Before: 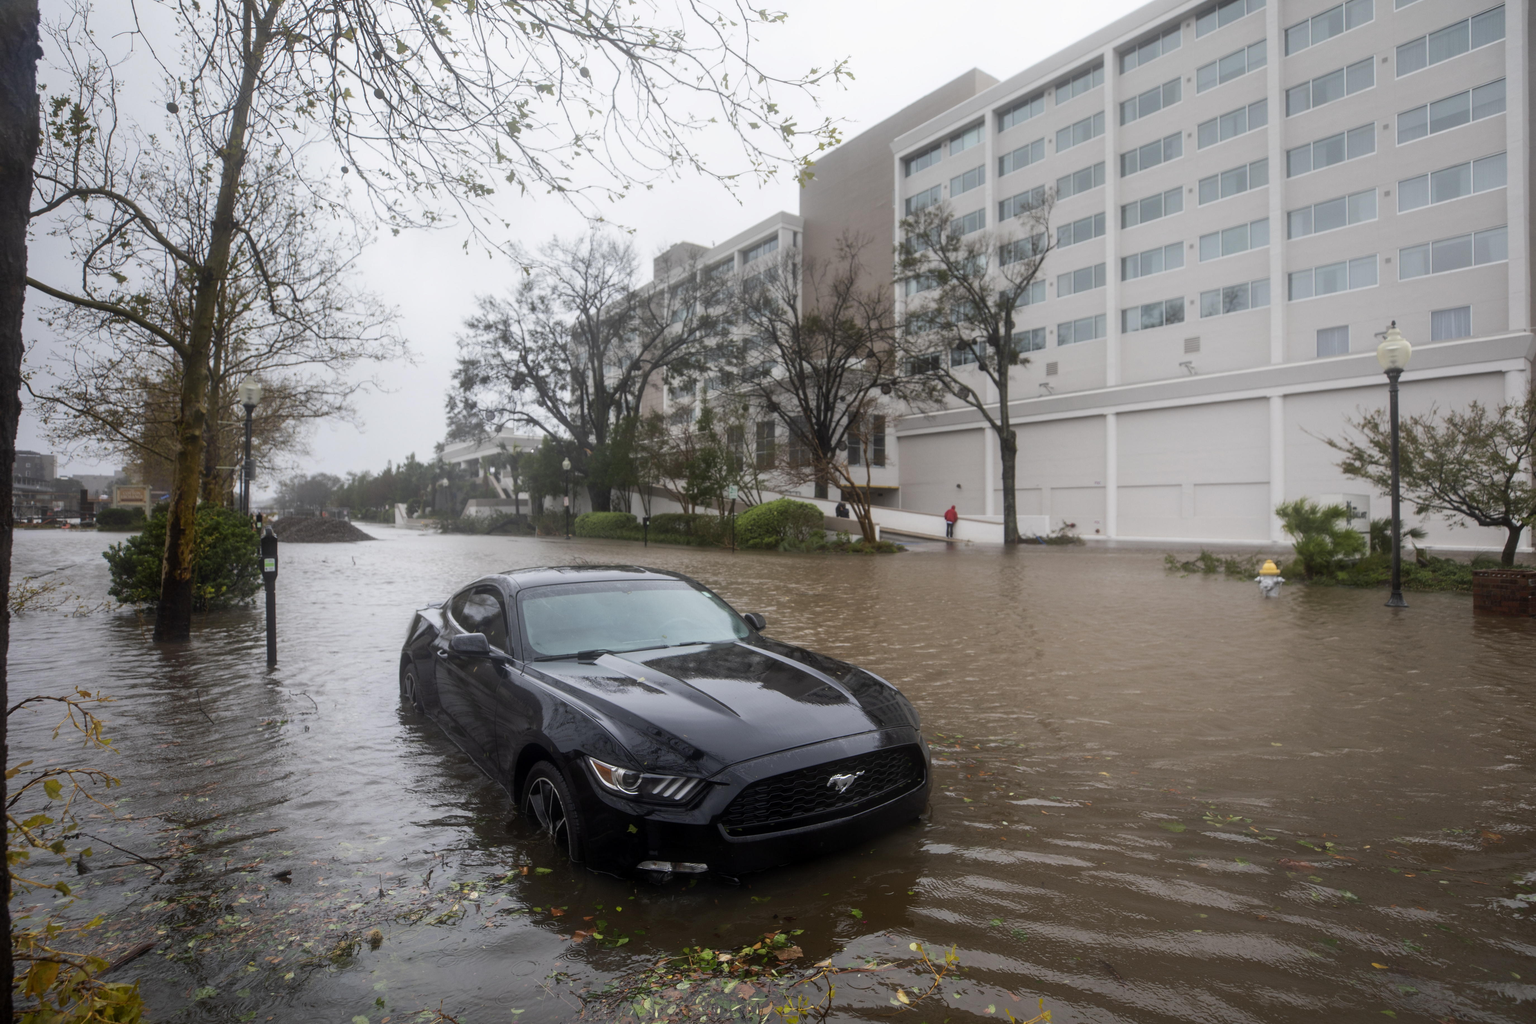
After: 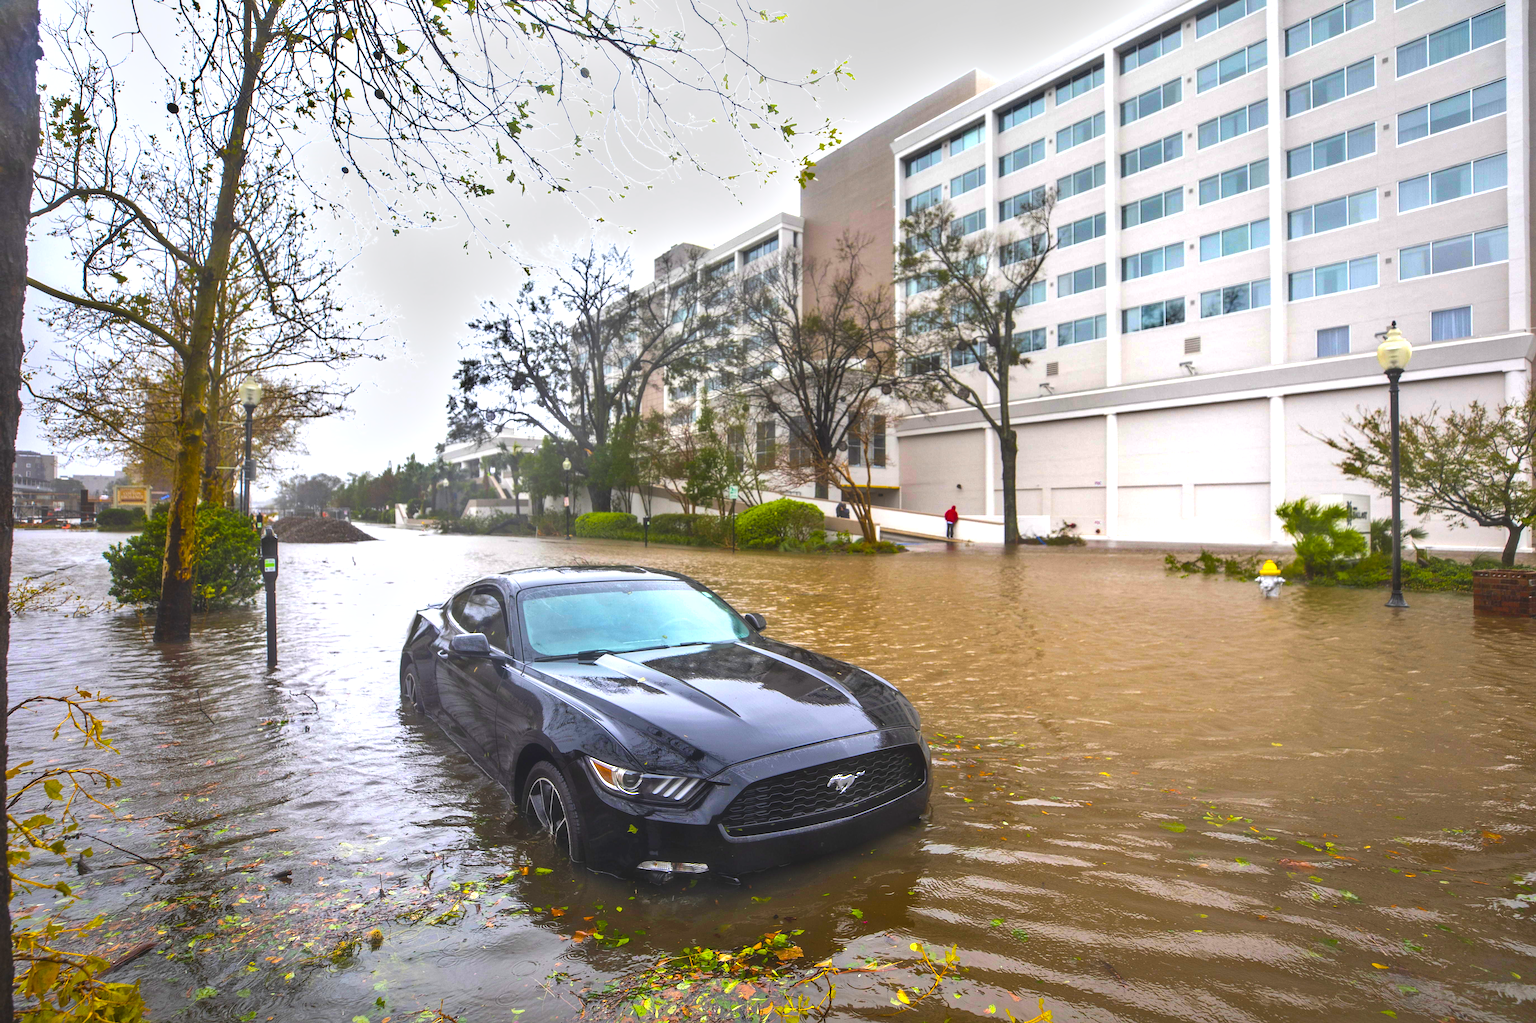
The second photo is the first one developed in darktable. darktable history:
shadows and highlights: soften with gaussian
sharpen: on, module defaults
color balance rgb: linear chroma grading › shadows 17.77%, linear chroma grading › highlights 60.318%, linear chroma grading › global chroma 49.405%, perceptual saturation grading › global saturation 17.573%, global vibrance 9.758%
local contrast: on, module defaults
exposure: black level correction -0.006, exposure 1 EV, compensate exposure bias true, compensate highlight preservation false
